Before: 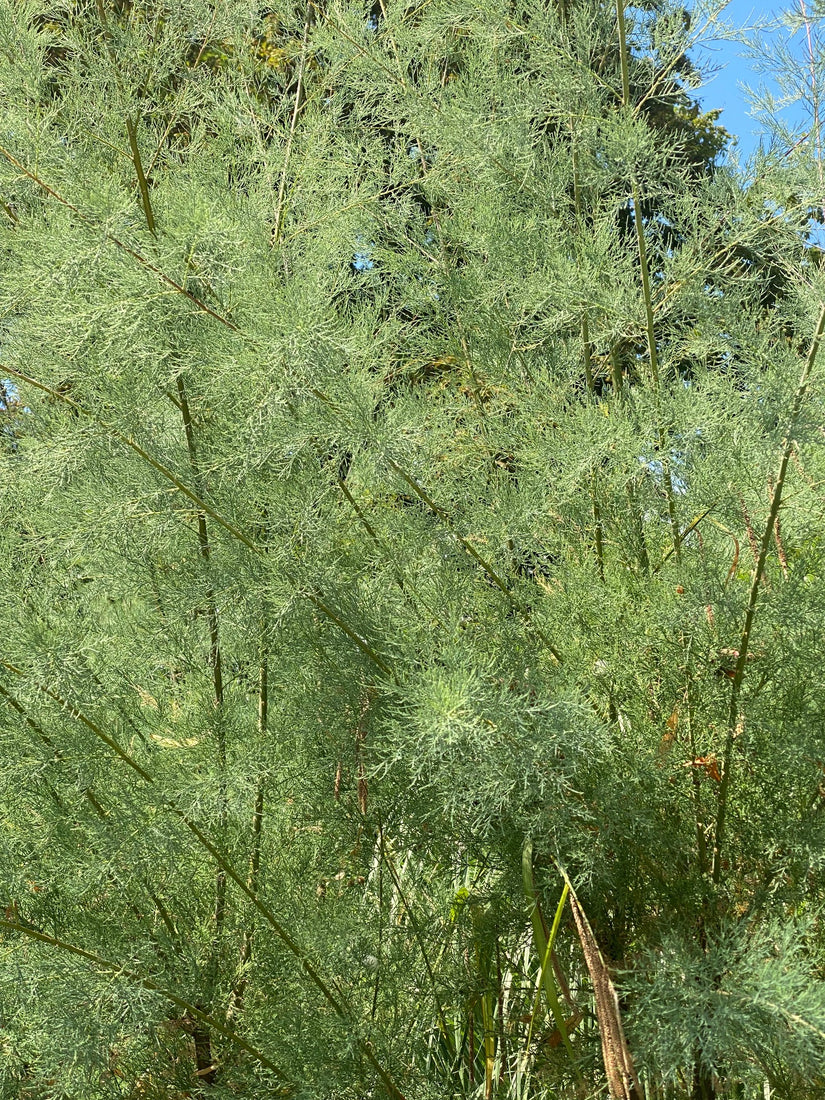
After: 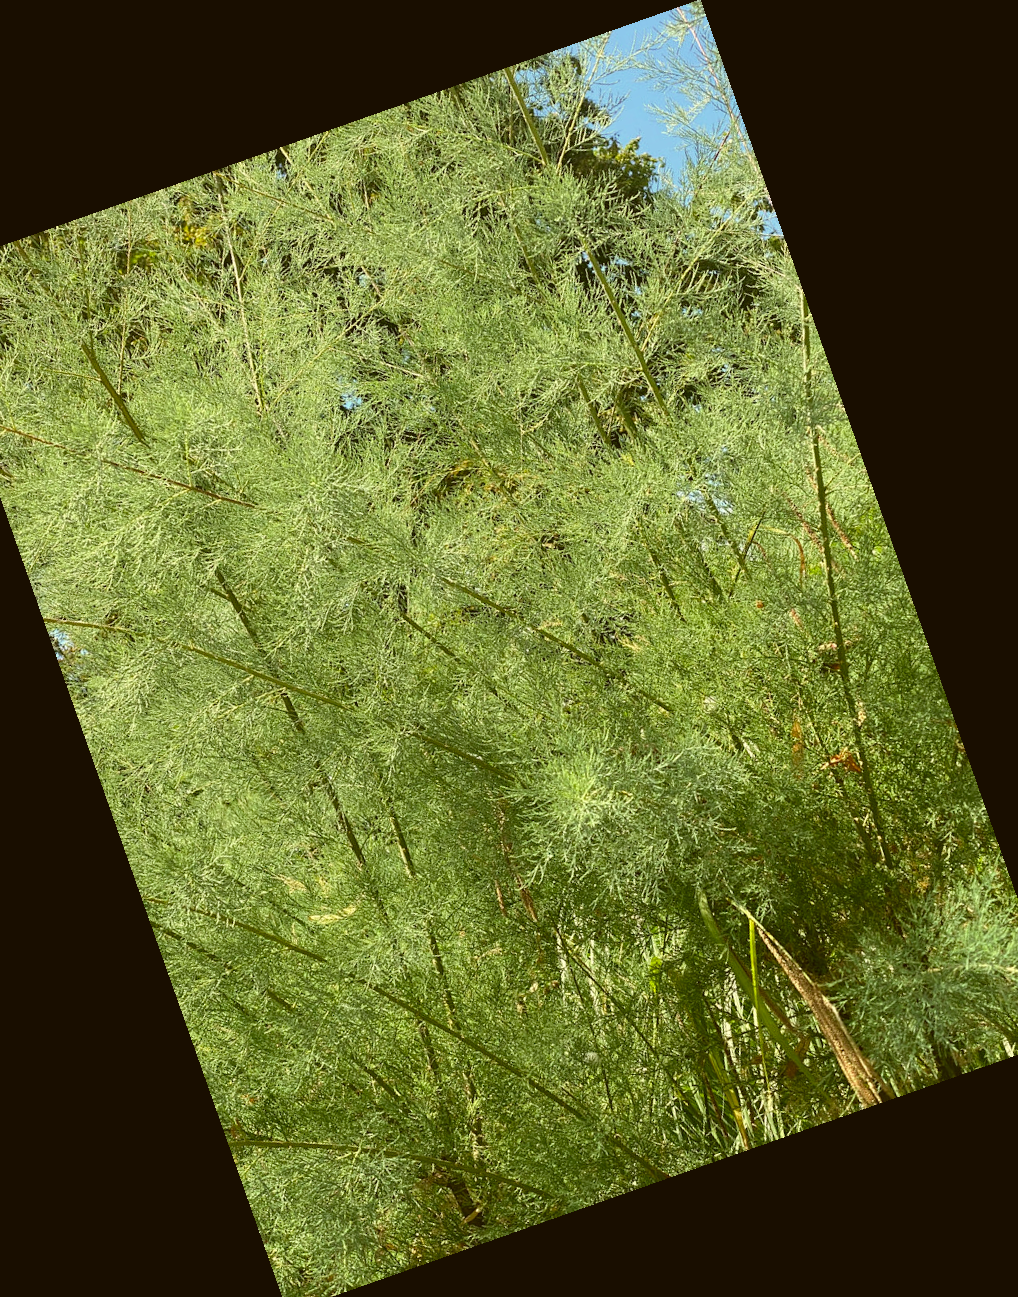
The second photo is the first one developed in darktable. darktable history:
exposure: black level correction -0.005, exposure 0.054 EV, compensate highlight preservation false
color correction: highlights a* -1.43, highlights b* 10.12, shadows a* 0.395, shadows b* 19.35
color balance rgb: linear chroma grading › global chroma -0.67%, saturation formula JzAzBz (2021)
crop and rotate: angle 19.43°, left 6.812%, right 4.125%, bottom 1.087%
